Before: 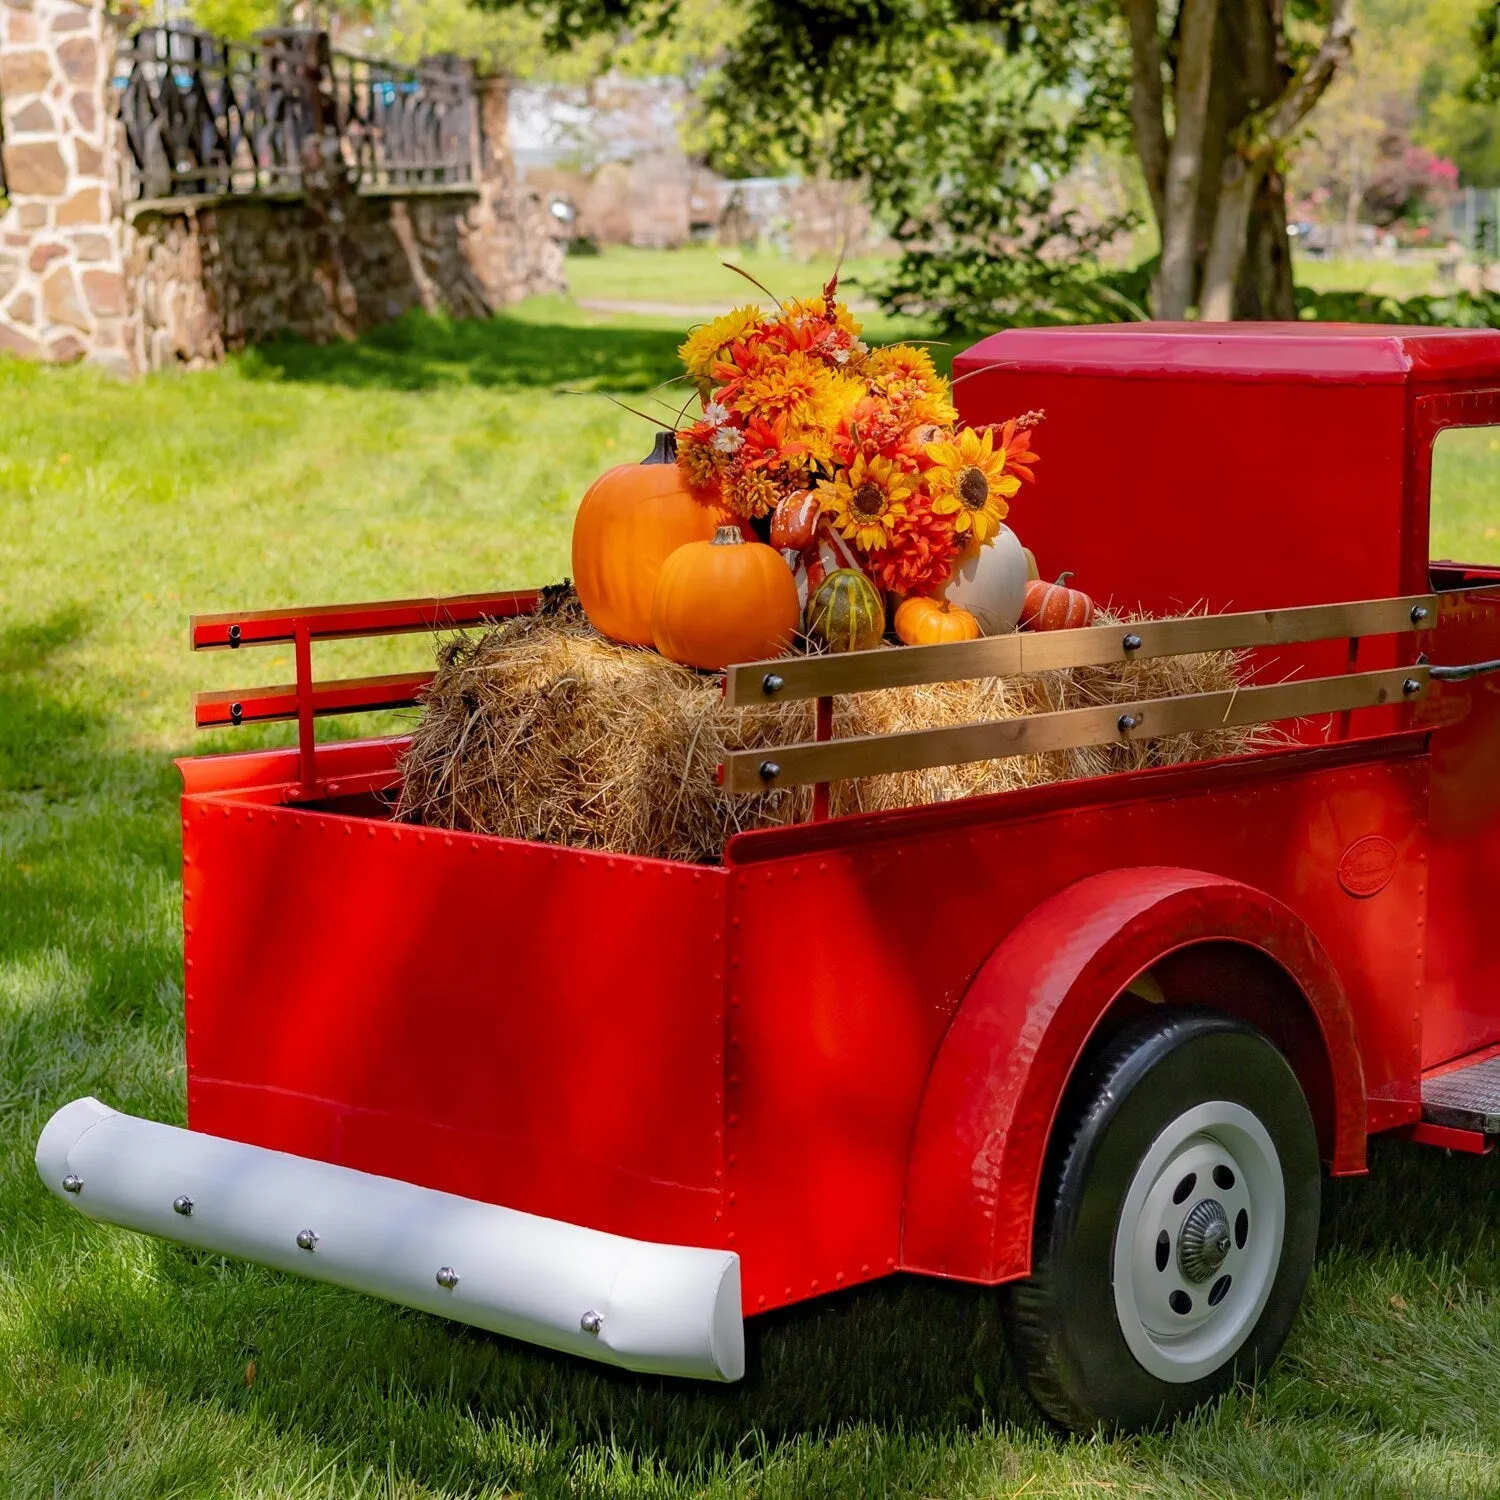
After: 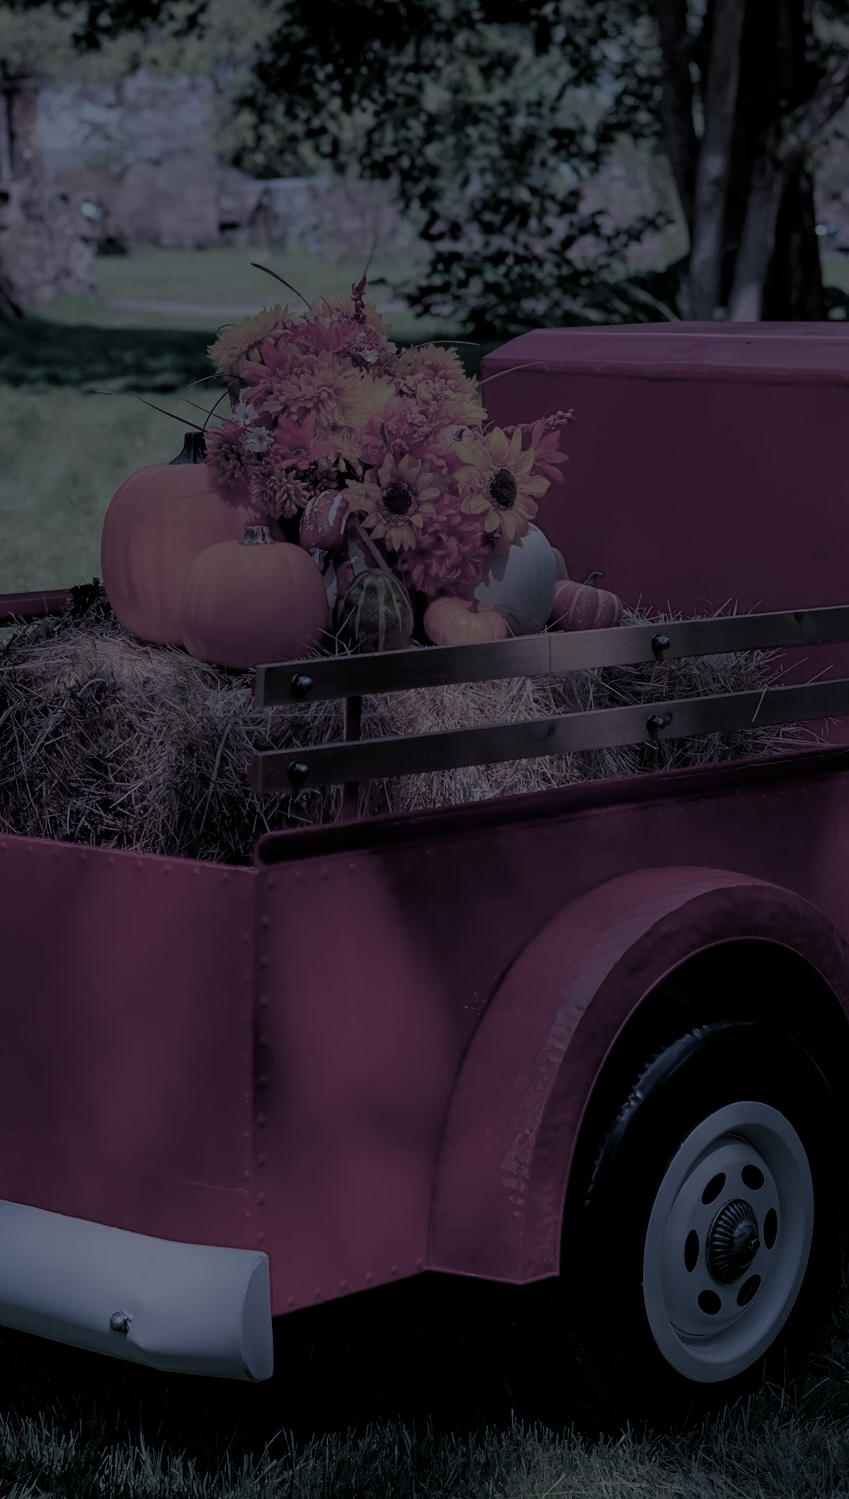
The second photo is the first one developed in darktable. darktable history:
exposure: exposure -2.446 EV, compensate highlight preservation false
split-toning: shadows › hue 230.4°
crop: left 31.458%, top 0%, right 11.876%
filmic rgb: black relative exposure -8.79 EV, white relative exposure 4.98 EV, threshold 3 EV, target black luminance 0%, hardness 3.77, latitude 66.33%, contrast 0.822, shadows ↔ highlights balance 20%, color science v5 (2021), contrast in shadows safe, contrast in highlights safe, enable highlight reconstruction true
